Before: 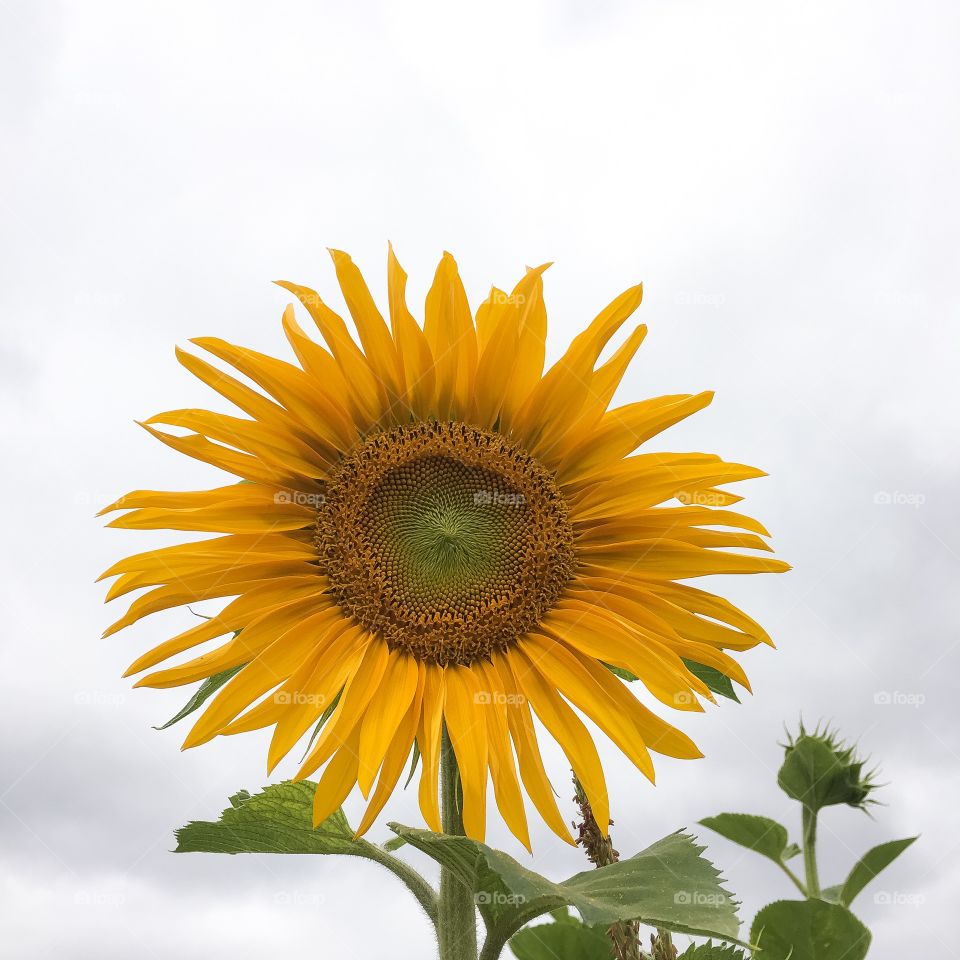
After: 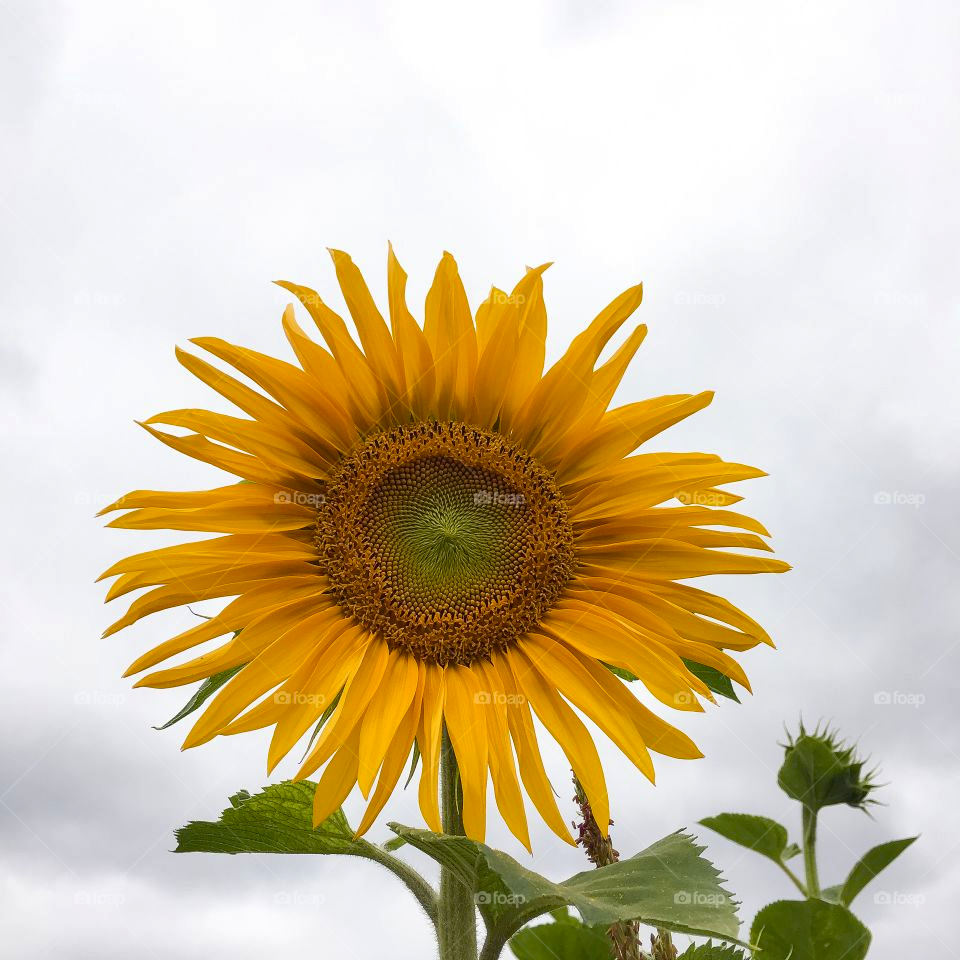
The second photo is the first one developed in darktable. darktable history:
color balance rgb: shadows lift › luminance -21.972%, shadows lift › chroma 8.776%, shadows lift › hue 282.19°, perceptual saturation grading › global saturation 20%, perceptual saturation grading › highlights -25.522%, perceptual saturation grading › shadows 25.82%, global vibrance 20%
shadows and highlights: shadows 31.85, highlights -32.8, soften with gaussian
